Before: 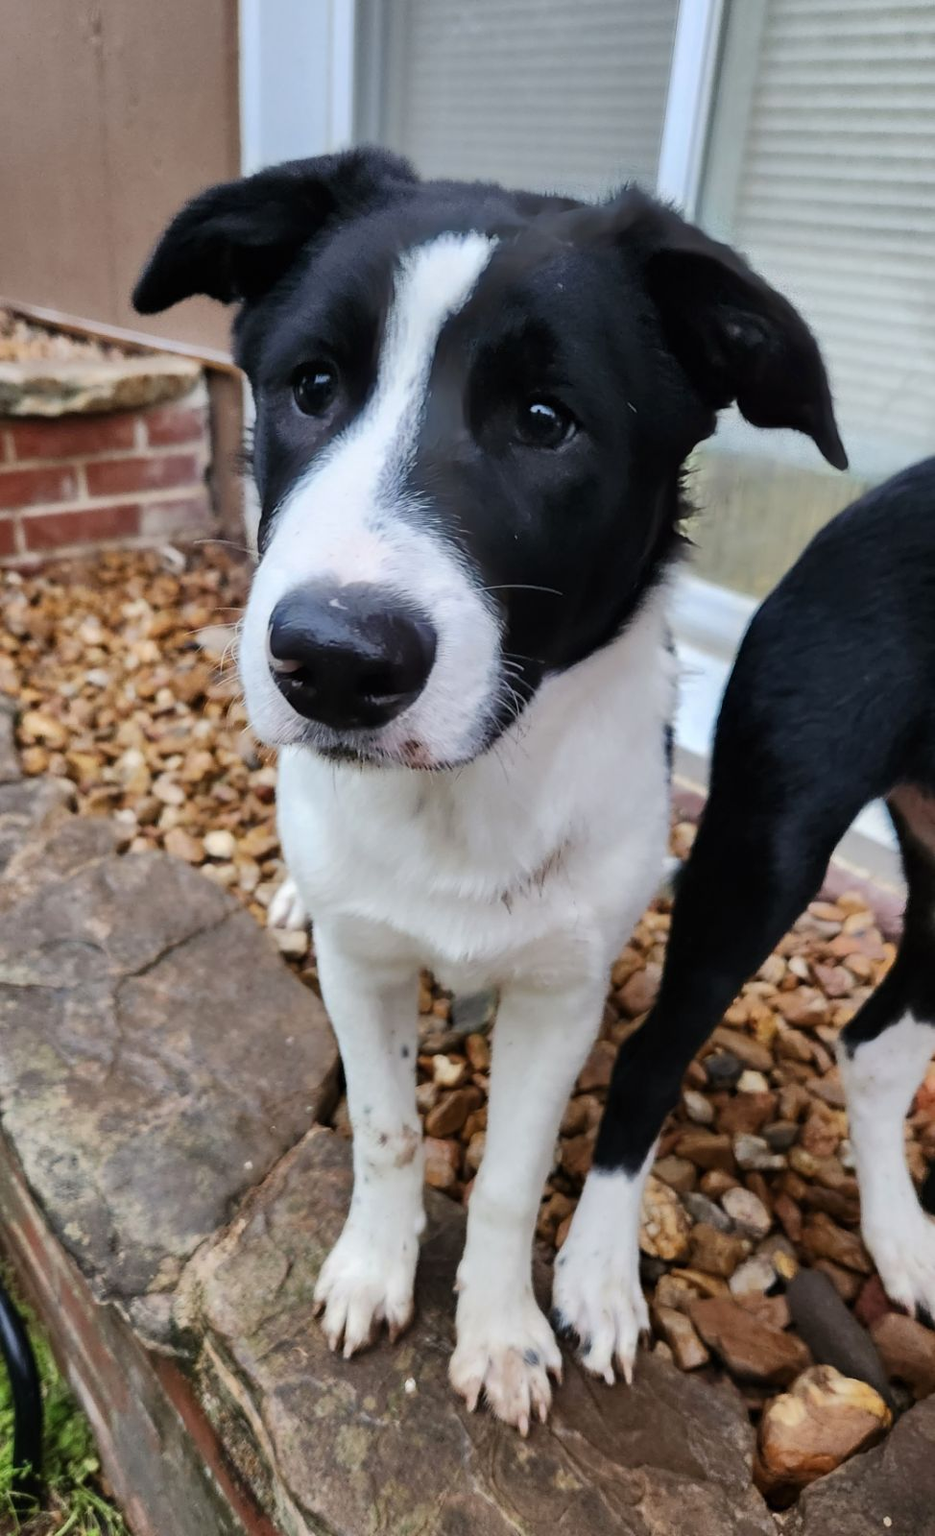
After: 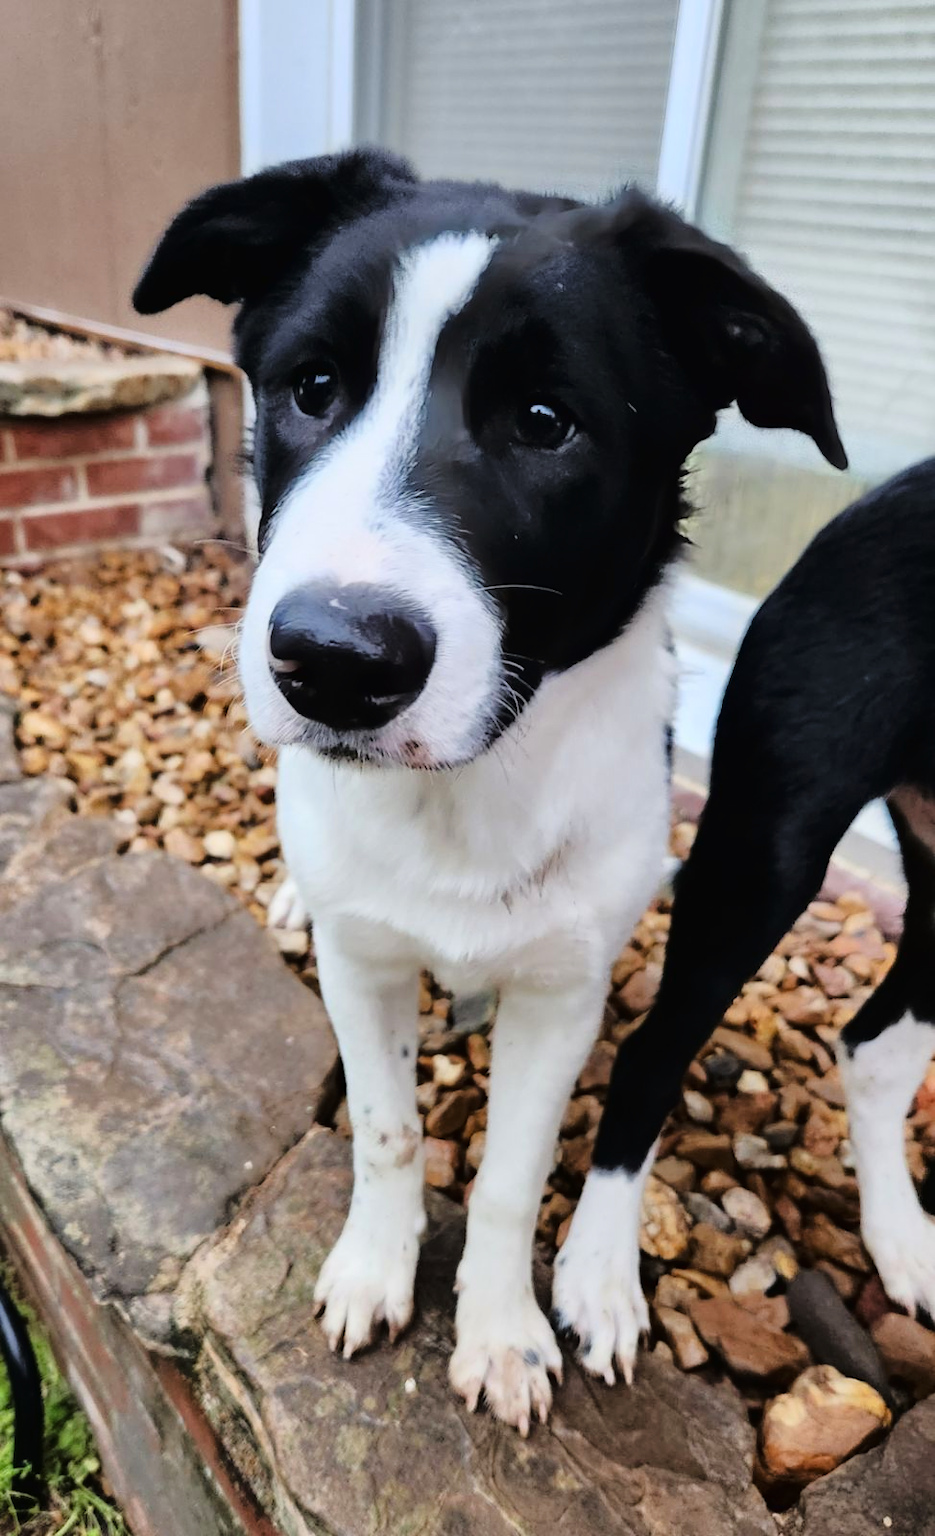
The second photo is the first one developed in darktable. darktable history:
tone curve: curves: ch0 [(0.014, 0.013) (0.088, 0.043) (0.208, 0.176) (0.257, 0.267) (0.406, 0.483) (0.489, 0.556) (0.667, 0.73) (0.793, 0.851) (0.994, 0.974)]; ch1 [(0, 0) (0.161, 0.092) (0.35, 0.33) (0.392, 0.392) (0.457, 0.467) (0.505, 0.497) (0.537, 0.518) (0.553, 0.53) (0.58, 0.567) (0.739, 0.697) (1, 1)]; ch2 [(0, 0) (0.346, 0.362) (0.448, 0.419) (0.502, 0.499) (0.533, 0.517) (0.556, 0.533) (0.629, 0.619) (0.717, 0.678) (1, 1)], color space Lab, linked channels, preserve colors none
